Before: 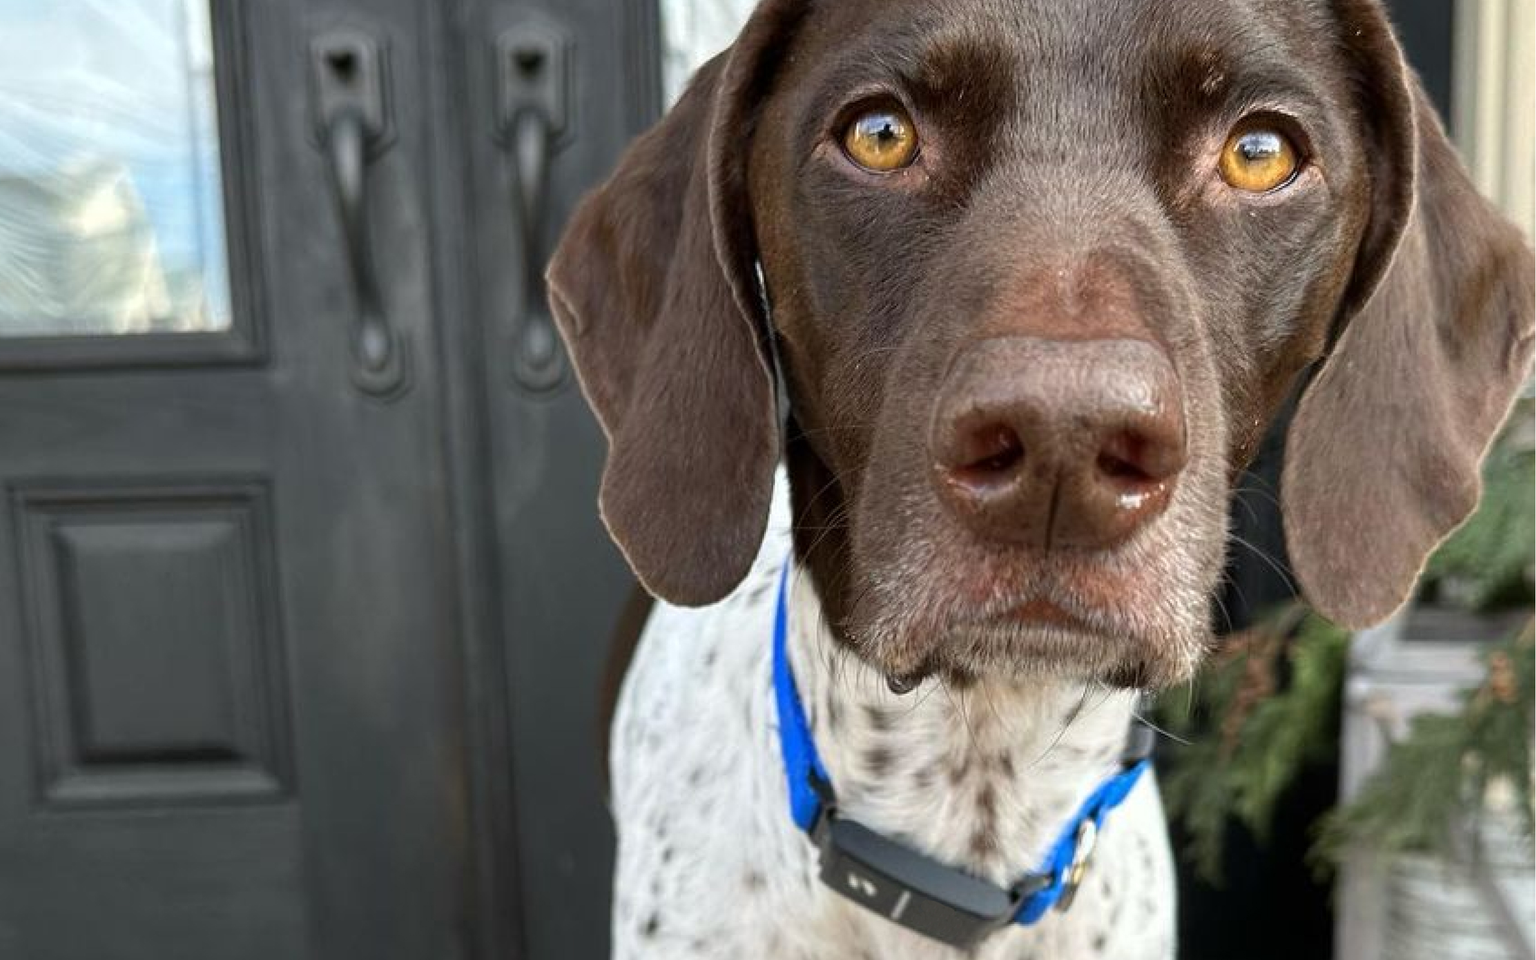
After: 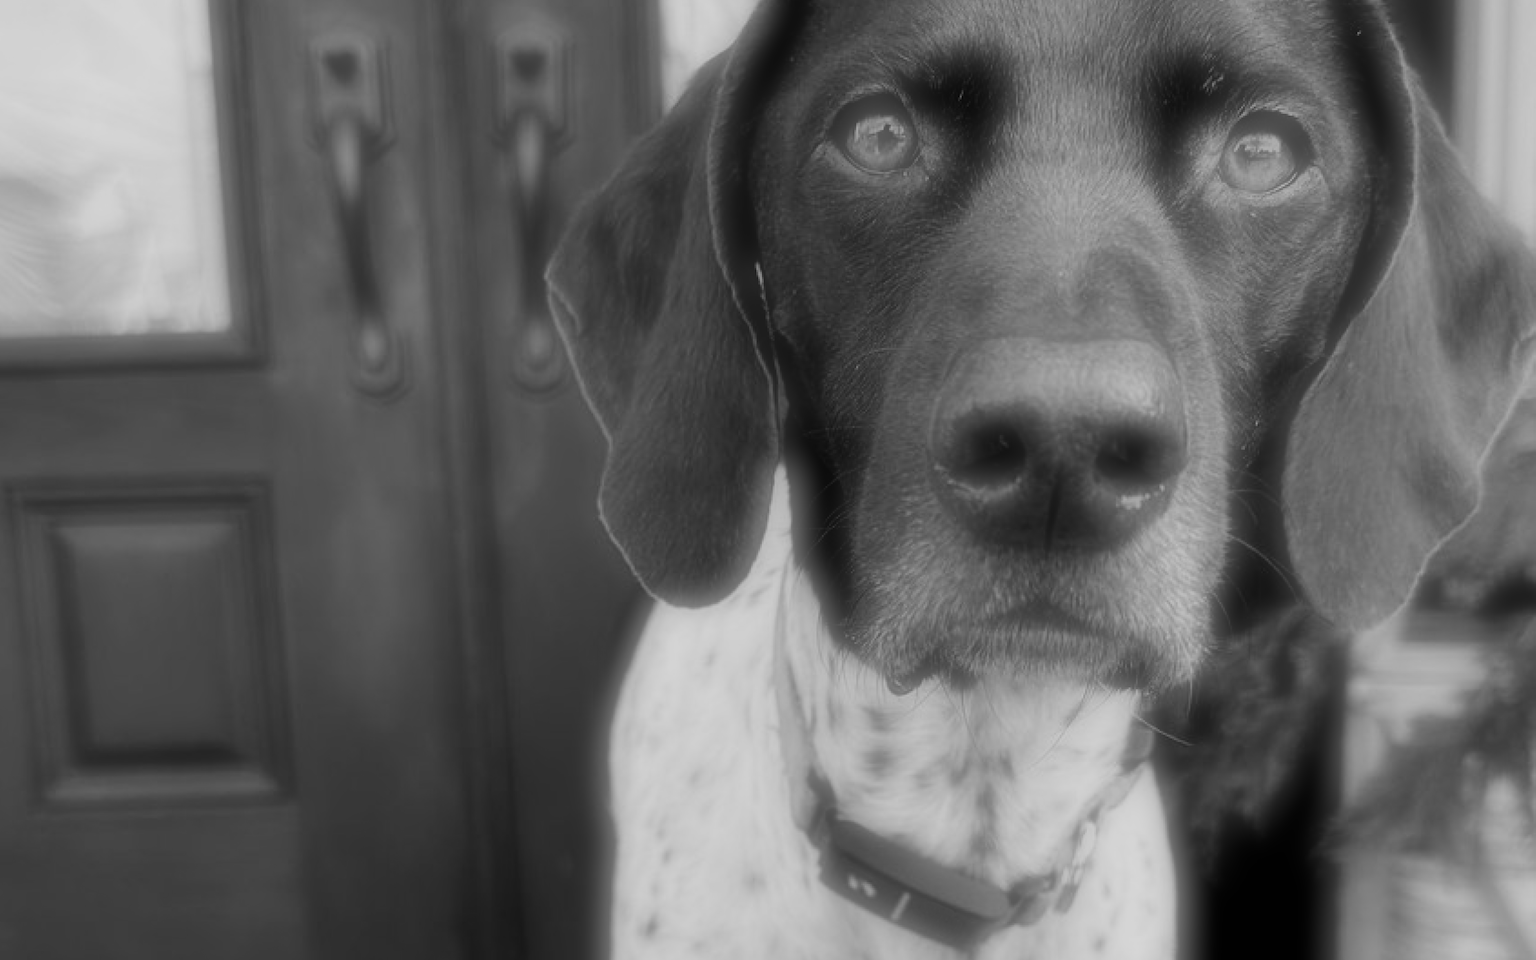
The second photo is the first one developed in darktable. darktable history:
crop and rotate: left 0.126%
soften: on, module defaults
color calibration: output gray [0.246, 0.254, 0.501, 0], gray › normalize channels true, illuminant same as pipeline (D50), adaptation XYZ, x 0.346, y 0.359, gamut compression 0
filmic rgb: black relative exposure -7.65 EV, white relative exposure 4.56 EV, hardness 3.61
